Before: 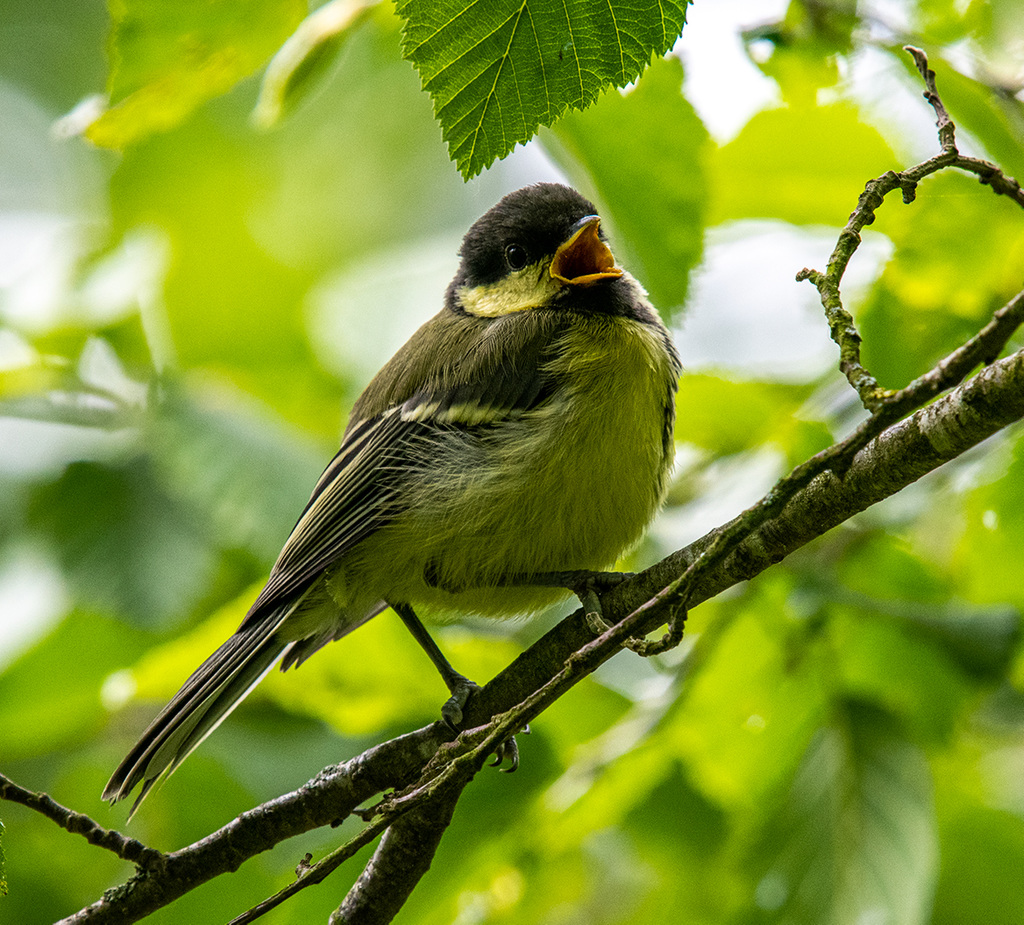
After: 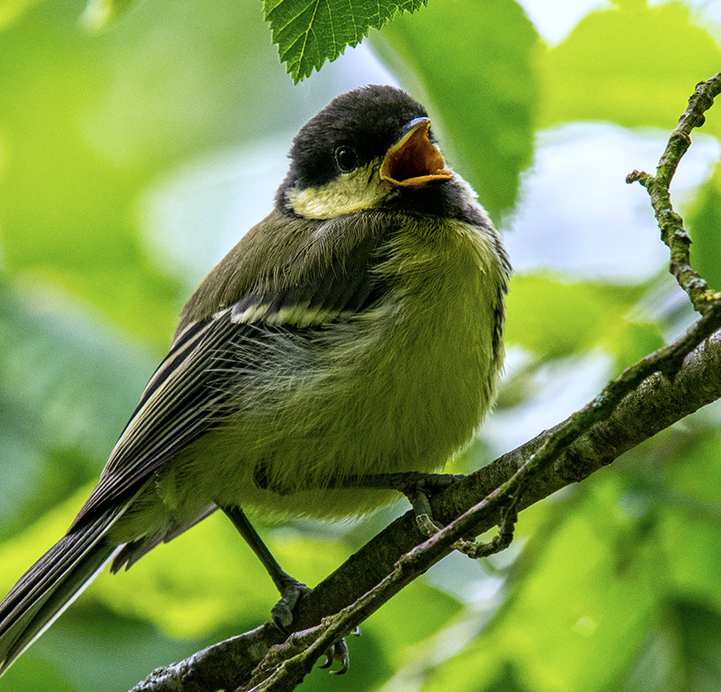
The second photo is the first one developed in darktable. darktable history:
crop and rotate: left 16.677%, top 10.697%, right 12.895%, bottom 14.403%
color calibration: gray › normalize channels true, illuminant as shot in camera, x 0.37, y 0.382, temperature 4315.52 K, gamut compression 0.012
